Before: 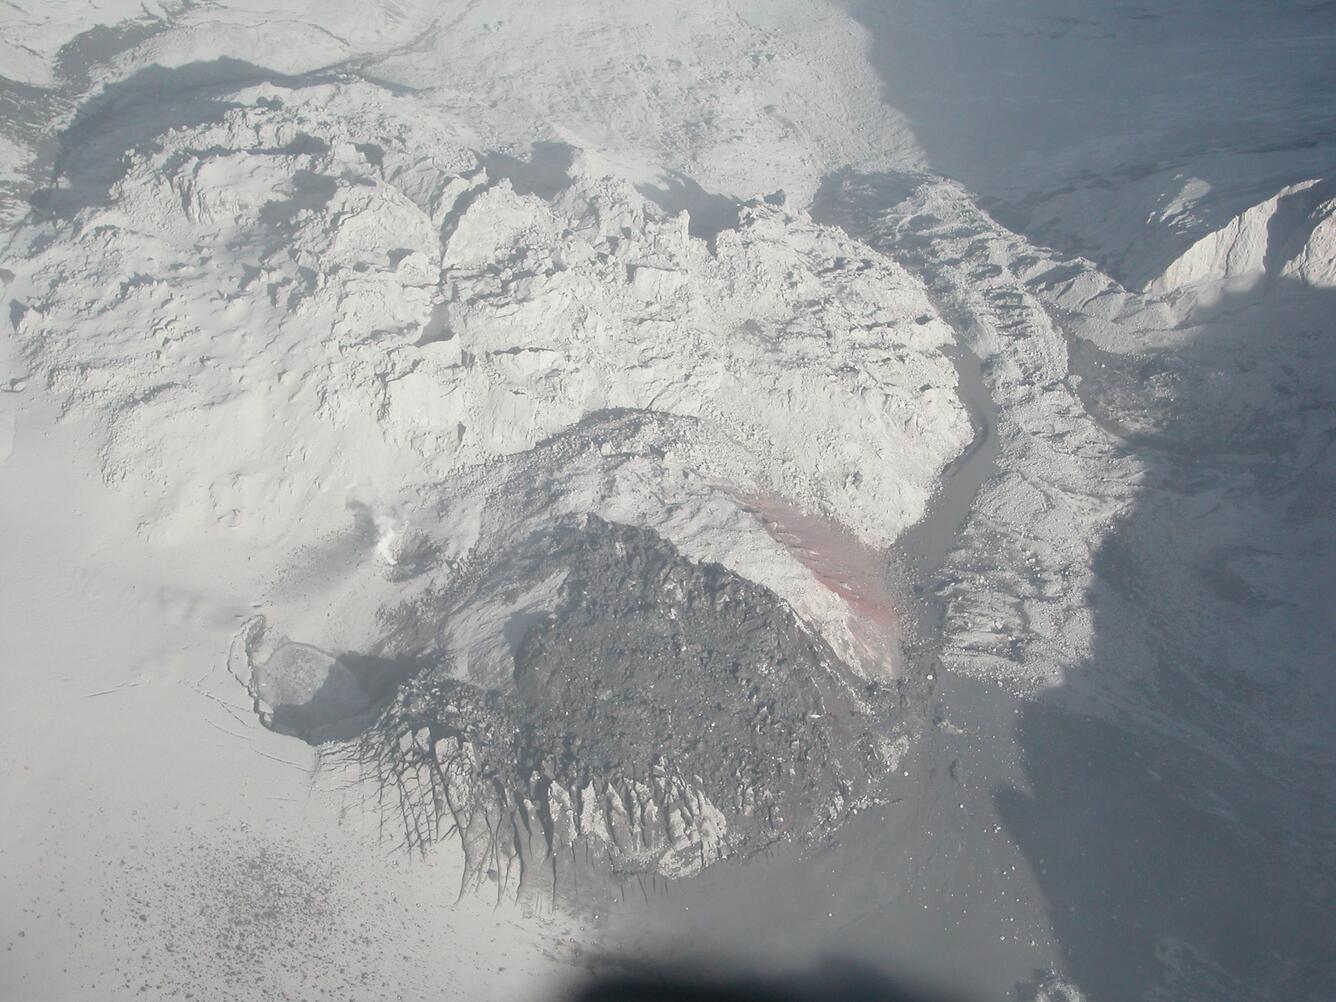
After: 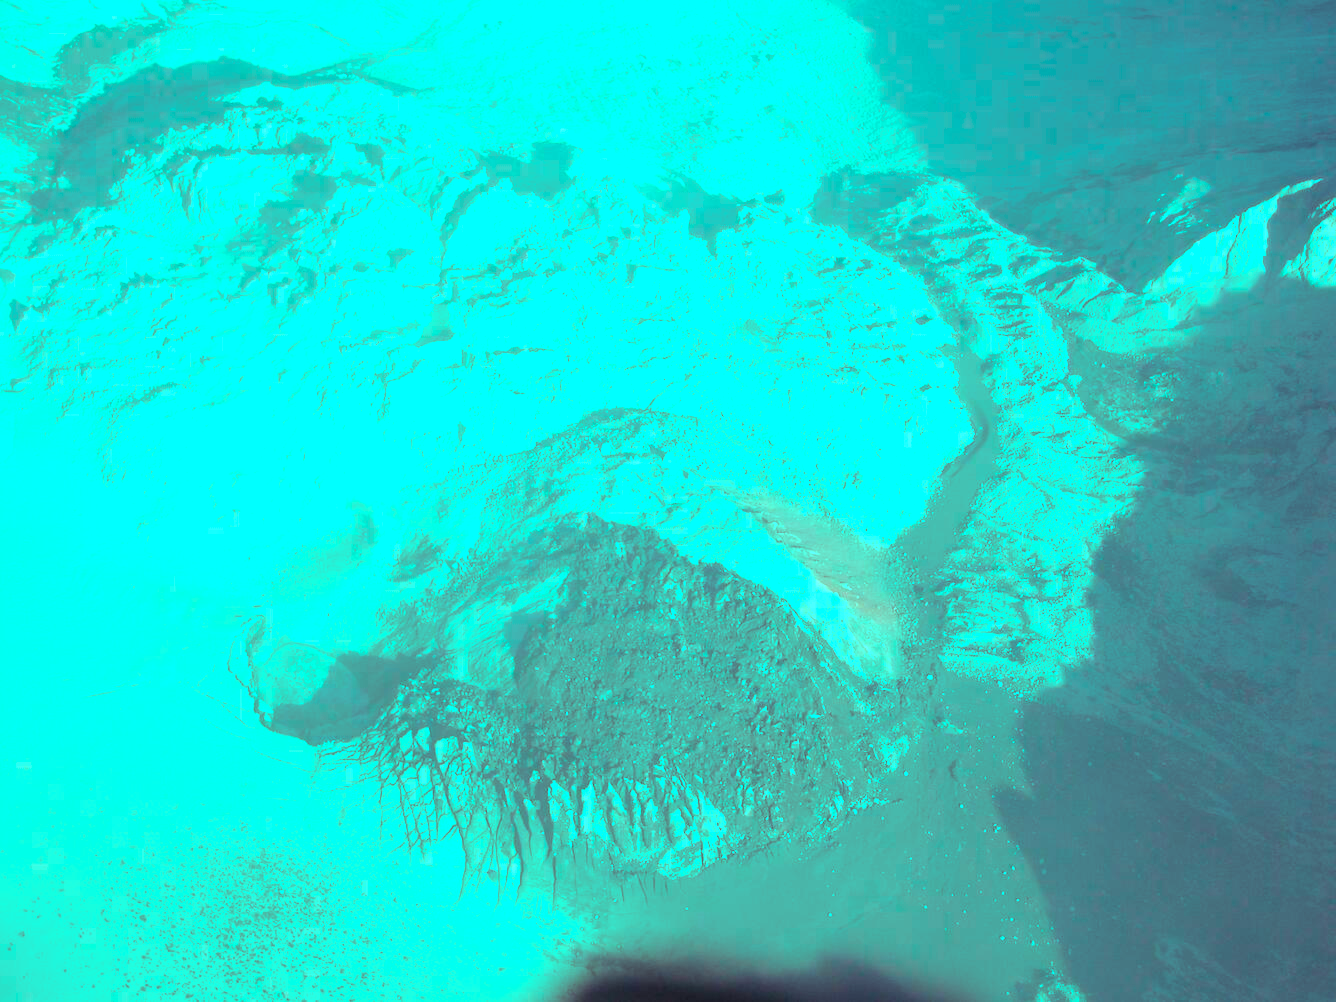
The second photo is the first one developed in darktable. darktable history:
exposure: exposure 0.493 EV, compensate highlight preservation false
color balance rgb: shadows lift › luminance 0.49%, shadows lift › chroma 6.83%, shadows lift › hue 300.29°, power › hue 208.98°, highlights gain › luminance 20.24%, highlights gain › chroma 13.17%, highlights gain › hue 173.85°, perceptual saturation grading › global saturation 18.05%
